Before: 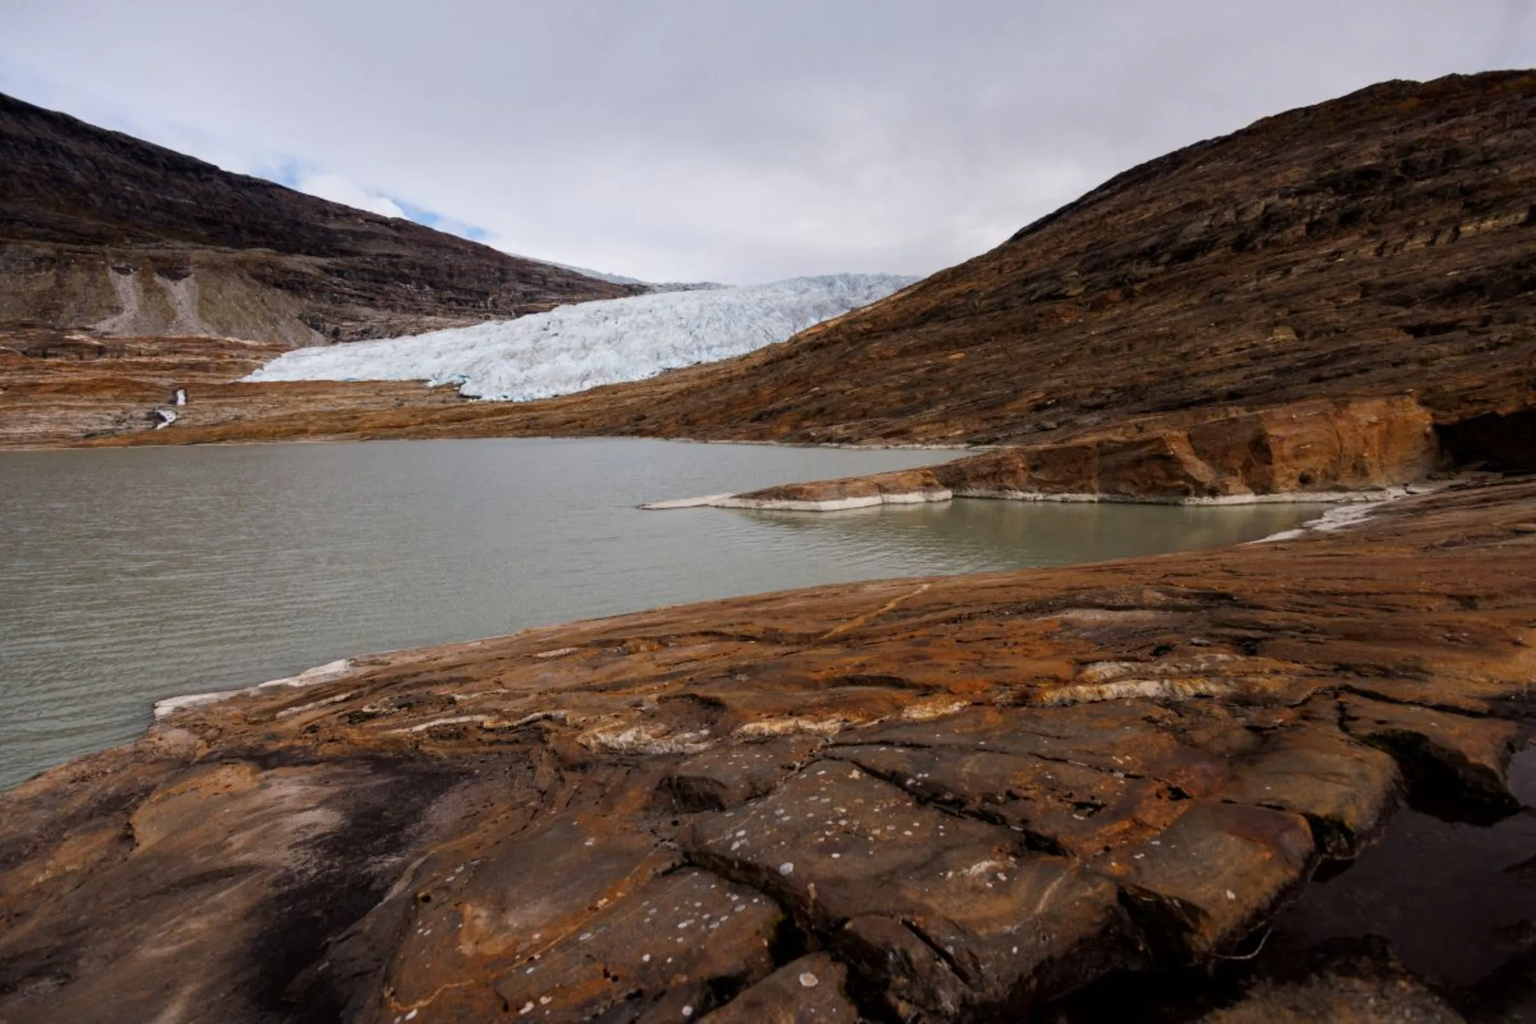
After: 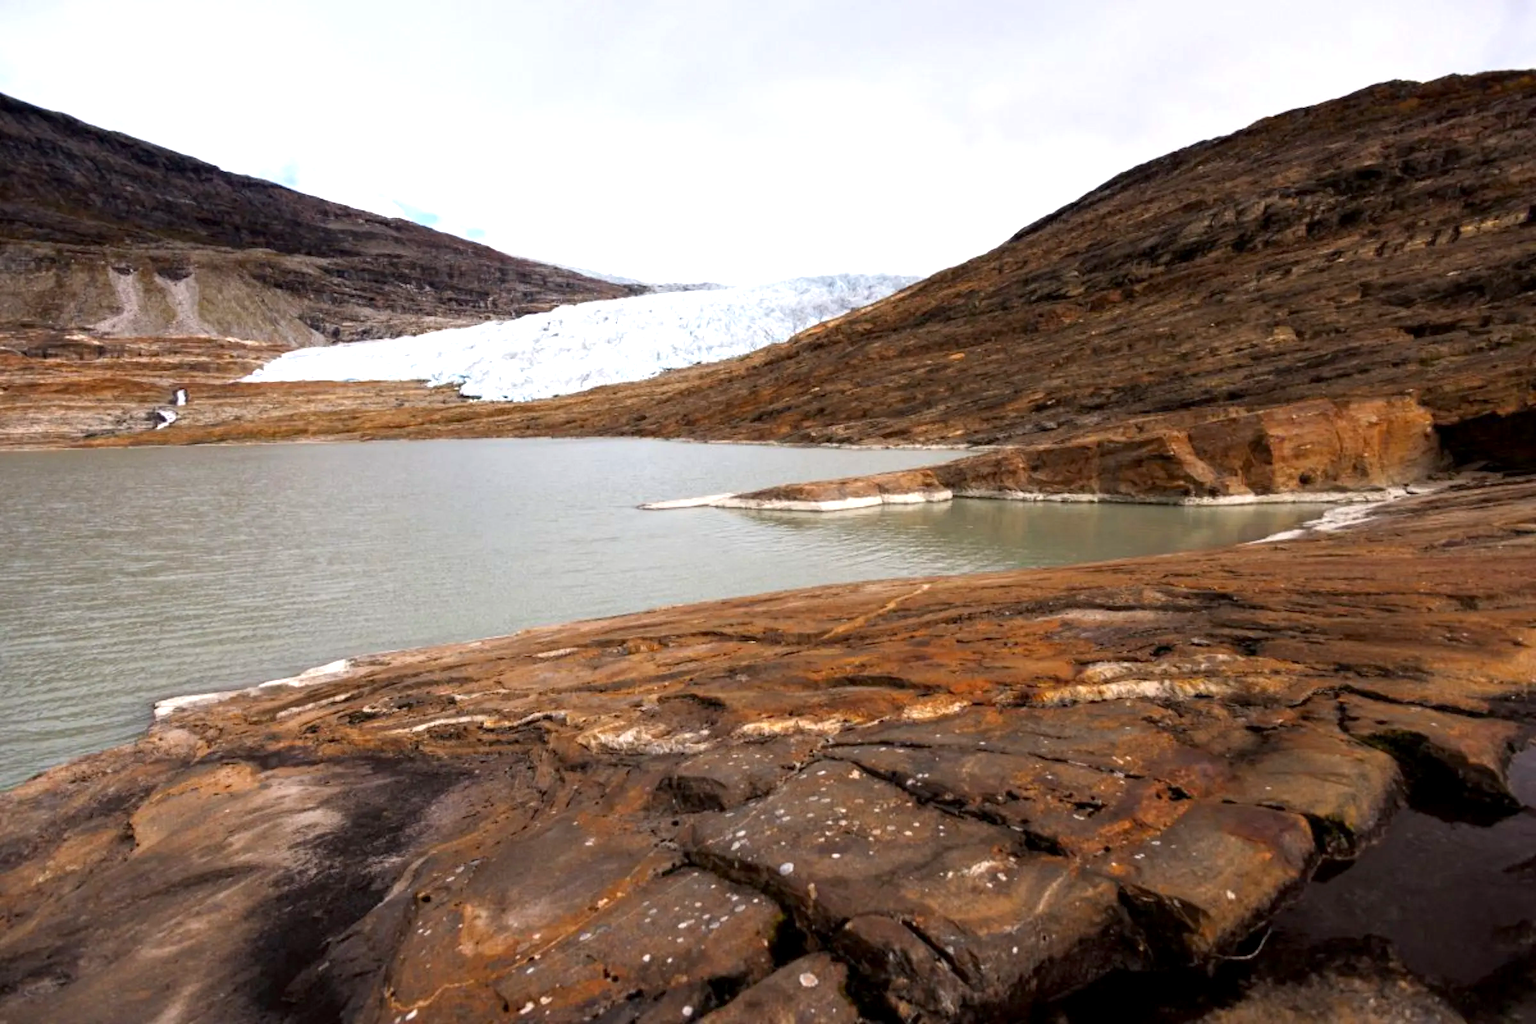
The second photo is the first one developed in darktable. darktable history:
exposure: black level correction 0.001, exposure 0.954 EV, compensate highlight preservation false
